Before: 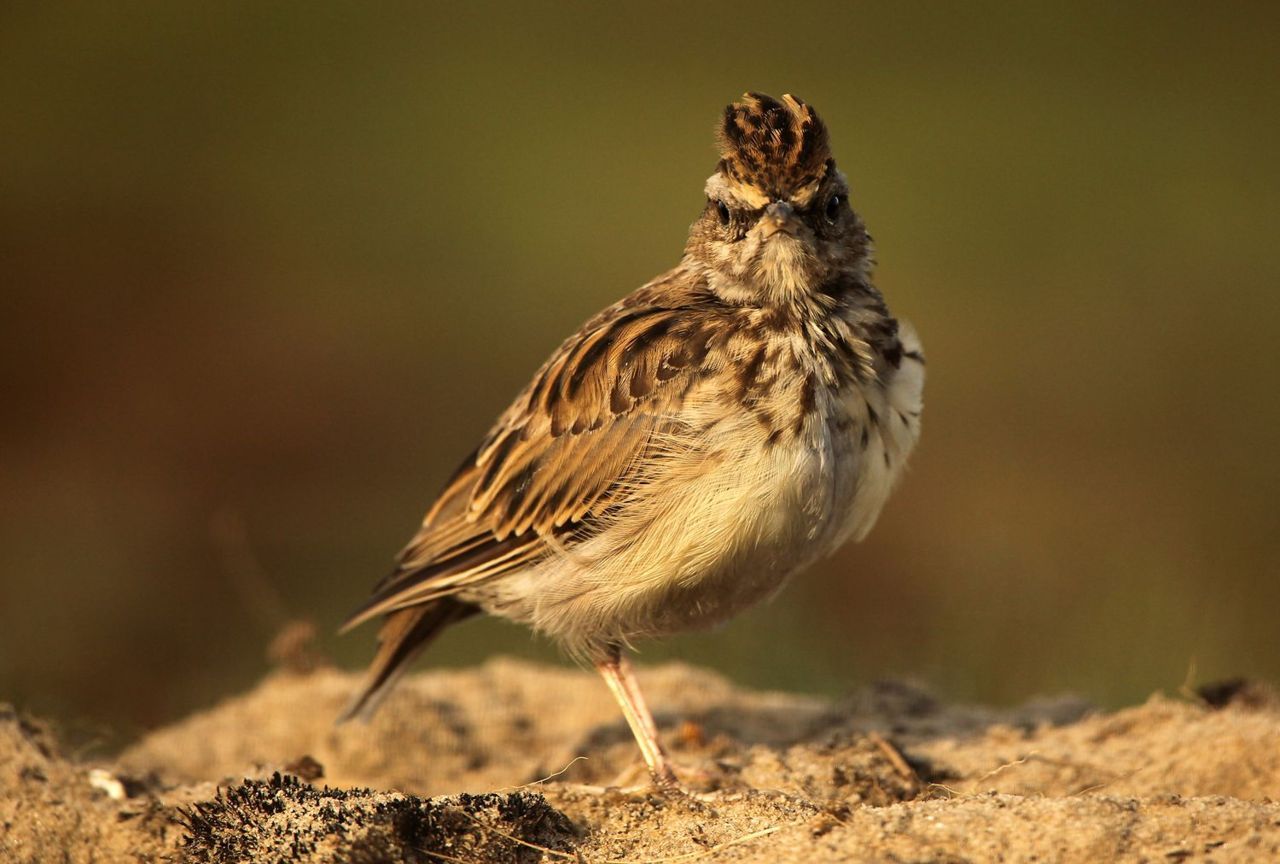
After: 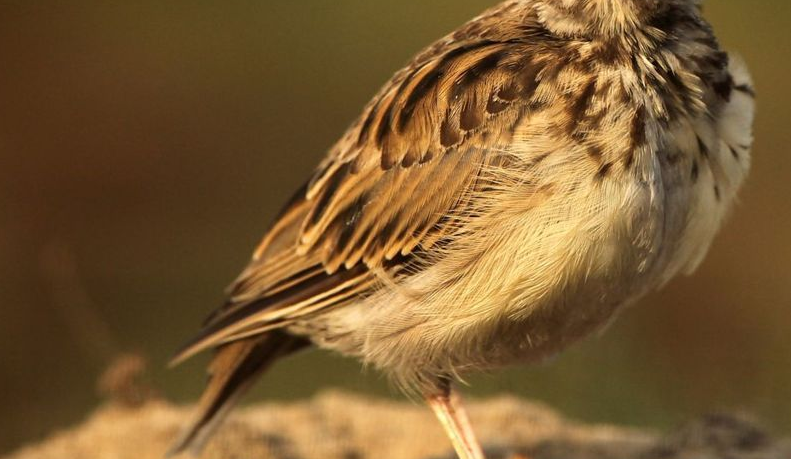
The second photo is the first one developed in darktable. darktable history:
crop: left 13.351%, top 30.966%, right 24.796%, bottom 15.813%
